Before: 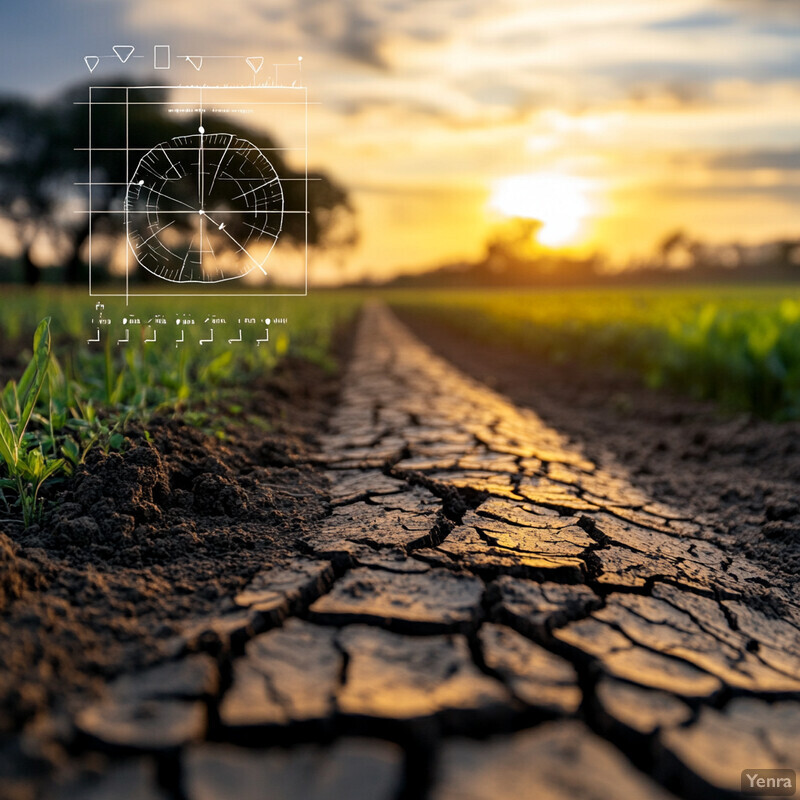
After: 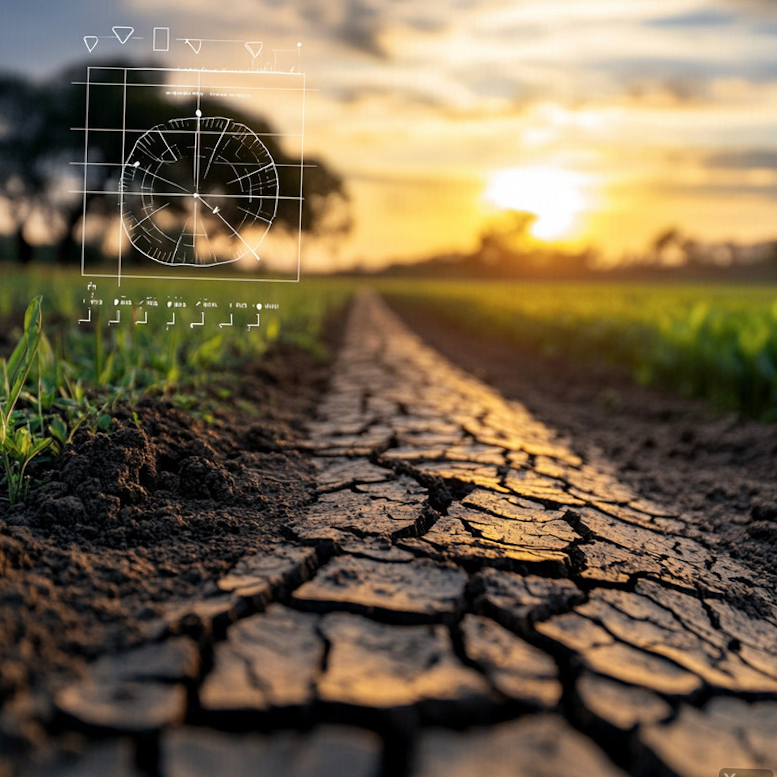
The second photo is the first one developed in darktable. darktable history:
color balance rgb: linear chroma grading › shadows -3%, linear chroma grading › highlights -4%
crop and rotate: angle -1.69°
shadows and highlights: radius 337.17, shadows 29.01, soften with gaussian
